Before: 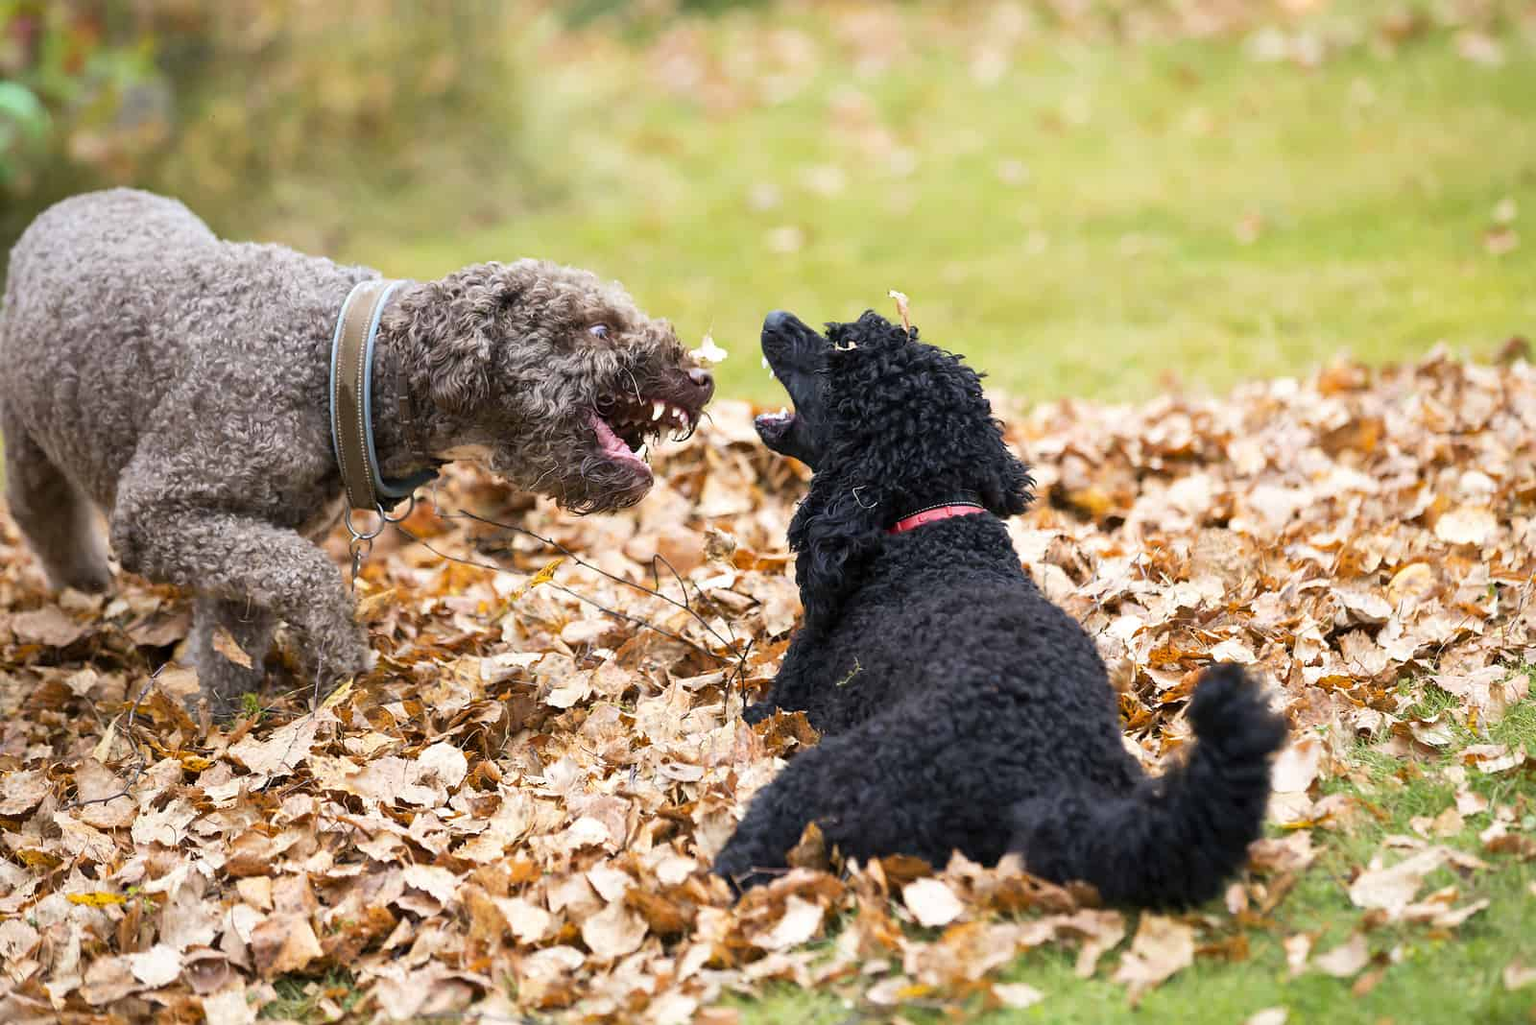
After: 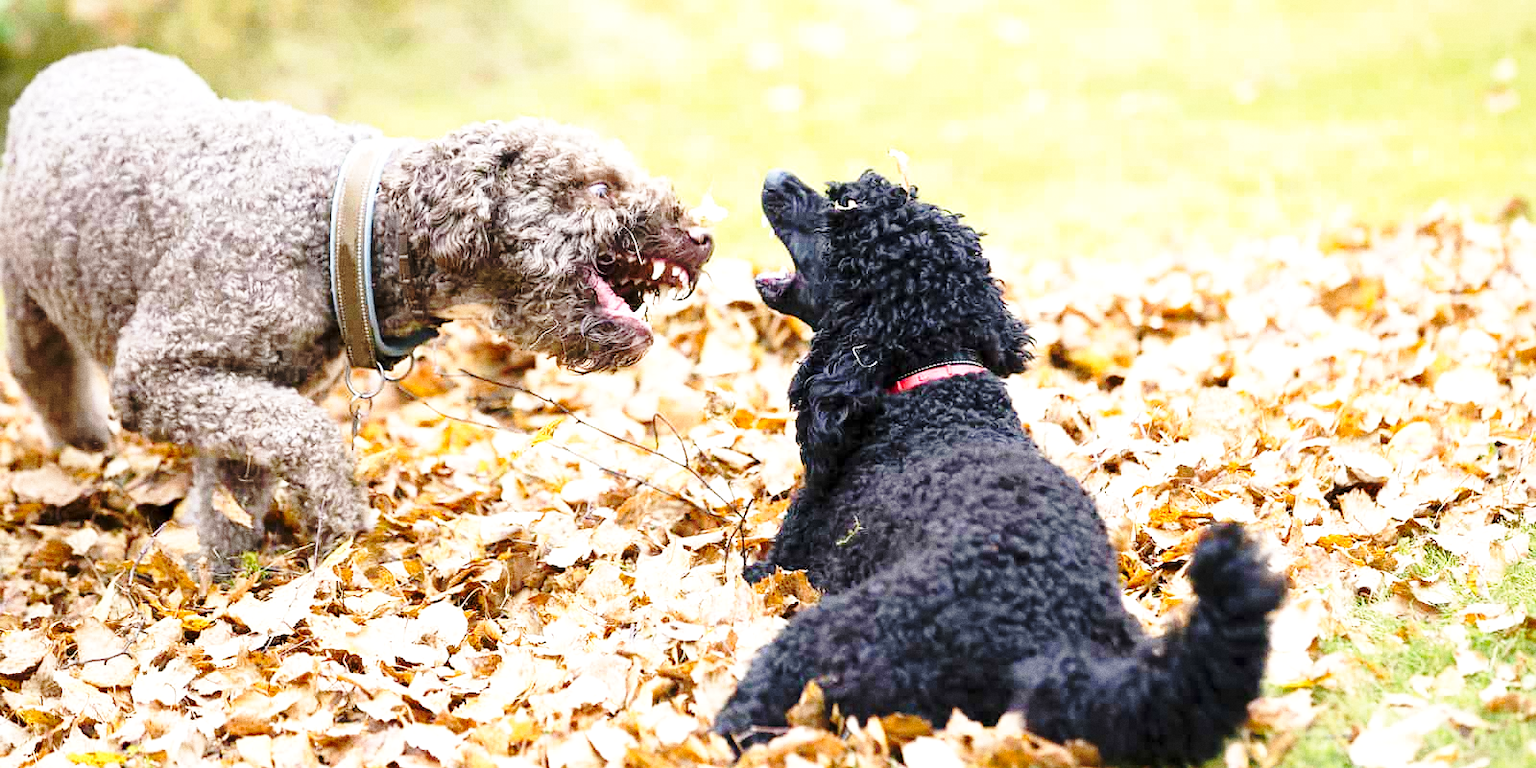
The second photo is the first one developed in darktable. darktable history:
base curve: curves: ch0 [(0, 0) (0.032, 0.037) (0.105, 0.228) (0.435, 0.76) (0.856, 0.983) (1, 1)], preserve colors none
grain: strength 26%
crop: top 13.819%, bottom 11.169%
exposure: black level correction 0.001, exposure 0.5 EV, compensate exposure bias true, compensate highlight preservation false
